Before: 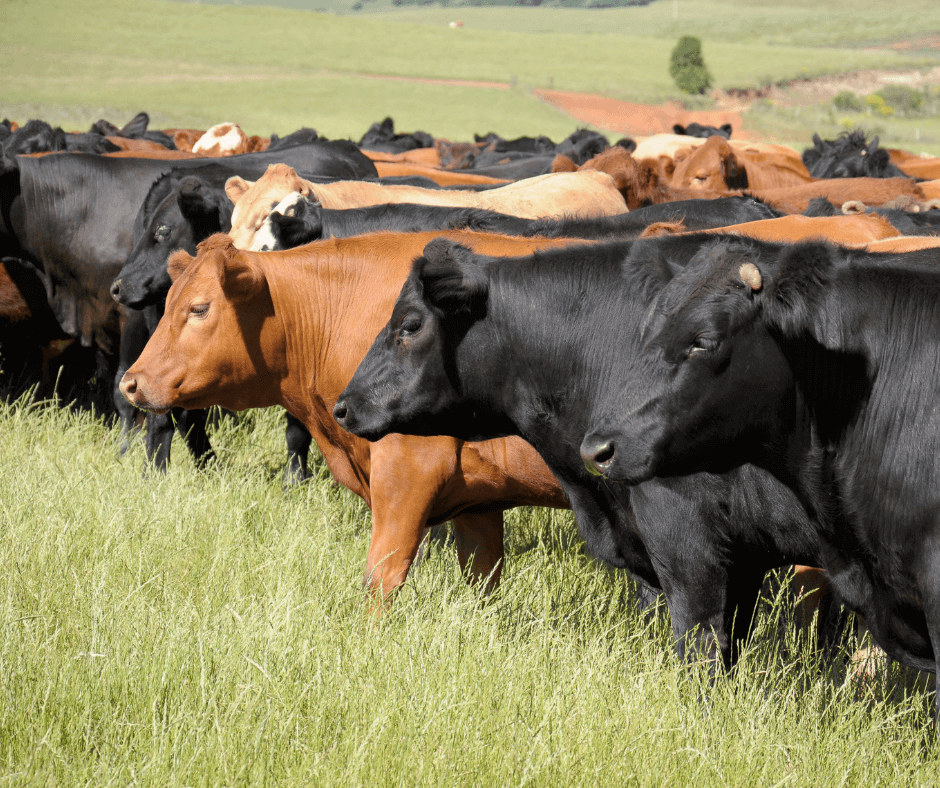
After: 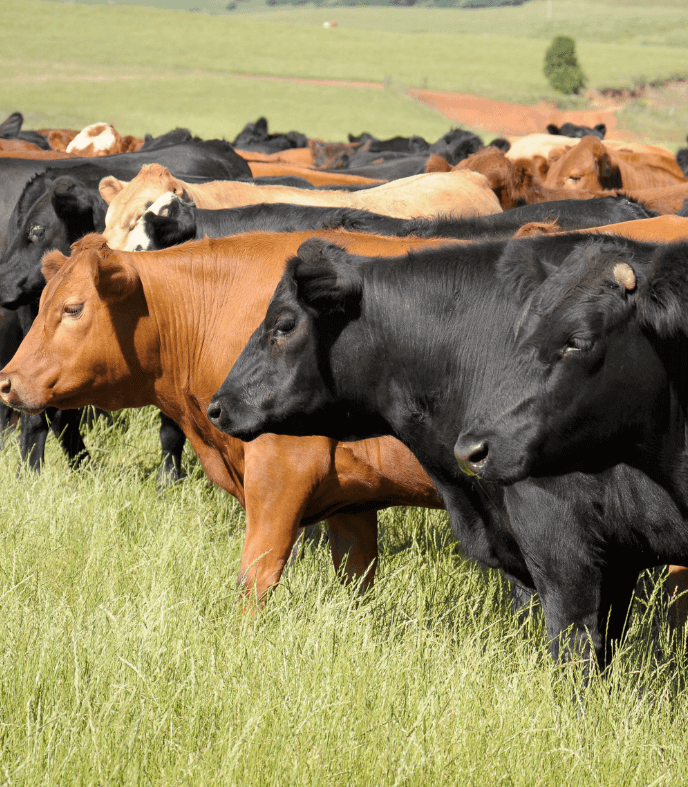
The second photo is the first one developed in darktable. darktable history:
crop: left 13.443%, right 13.31%
color correction: highlights b* 3
